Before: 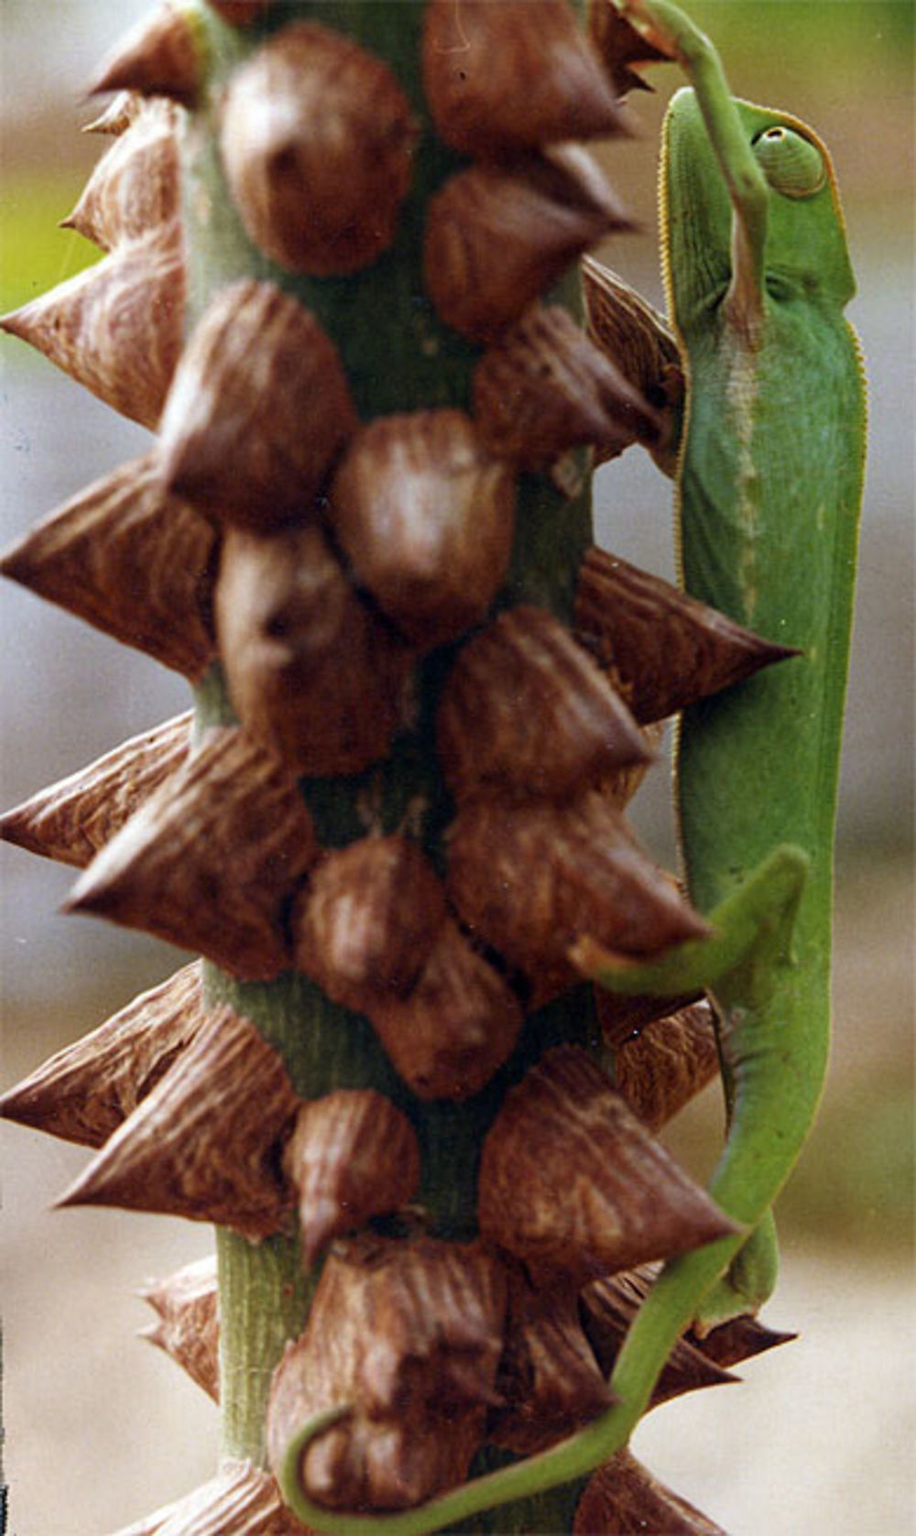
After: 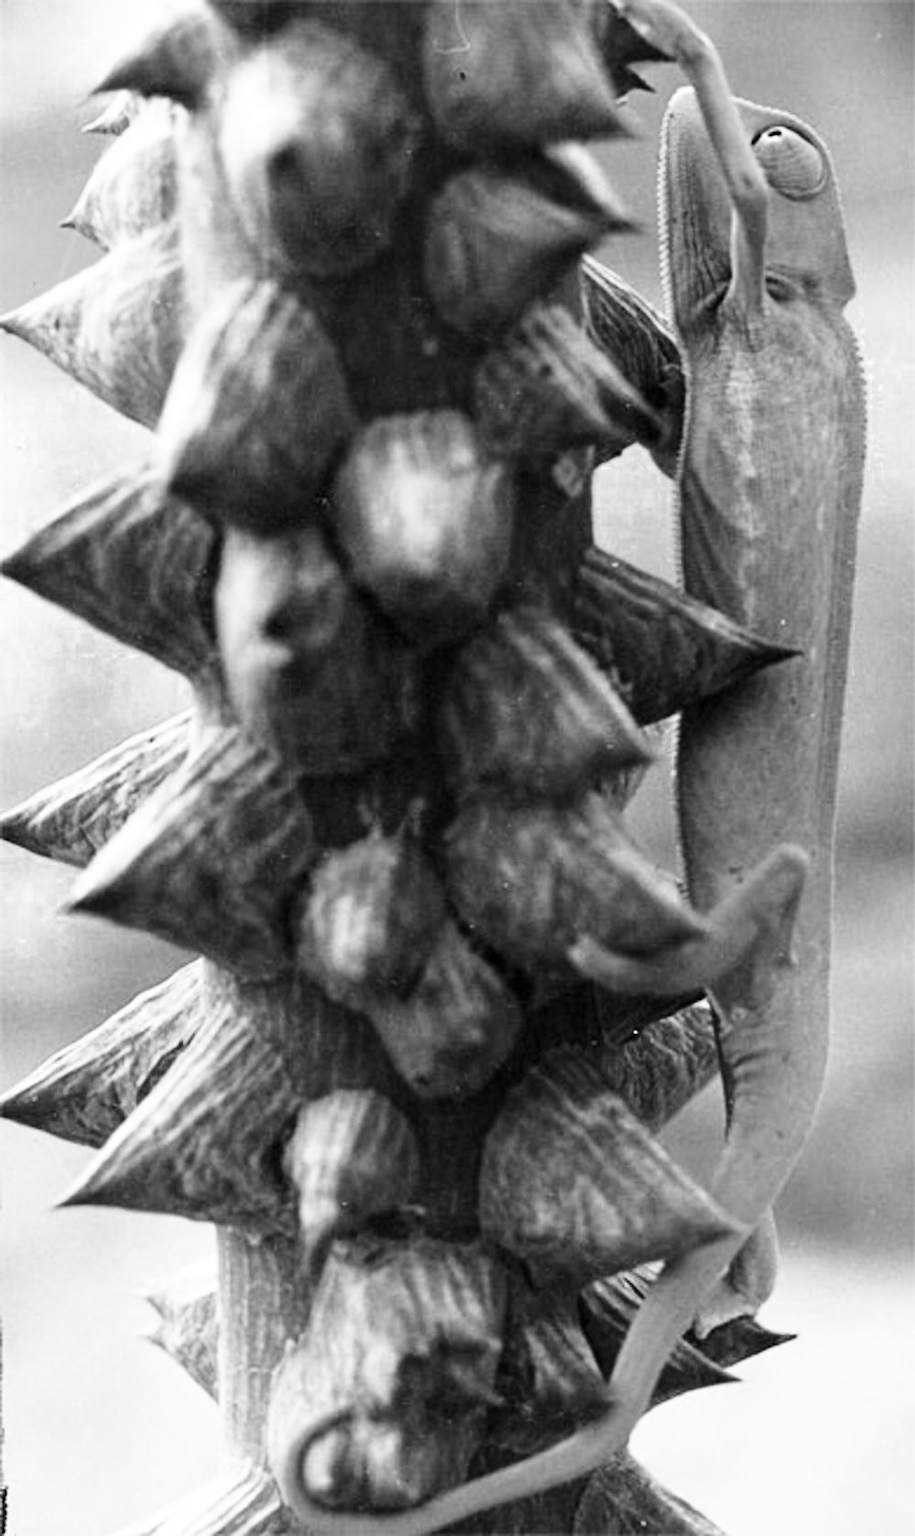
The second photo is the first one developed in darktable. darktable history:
color zones: curves: ch0 [(0, 0.613) (0.01, 0.613) (0.245, 0.448) (0.498, 0.529) (0.642, 0.665) (0.879, 0.777) (0.99, 0.613)]; ch1 [(0, 0) (0.143, 0) (0.286, 0) (0.429, 0) (0.571, 0) (0.714, 0) (0.857, 0)]
base curve: curves: ch0 [(0, 0) (0.018, 0.026) (0.143, 0.37) (0.33, 0.731) (0.458, 0.853) (0.735, 0.965) (0.905, 0.986) (1, 1)], preserve colors none
